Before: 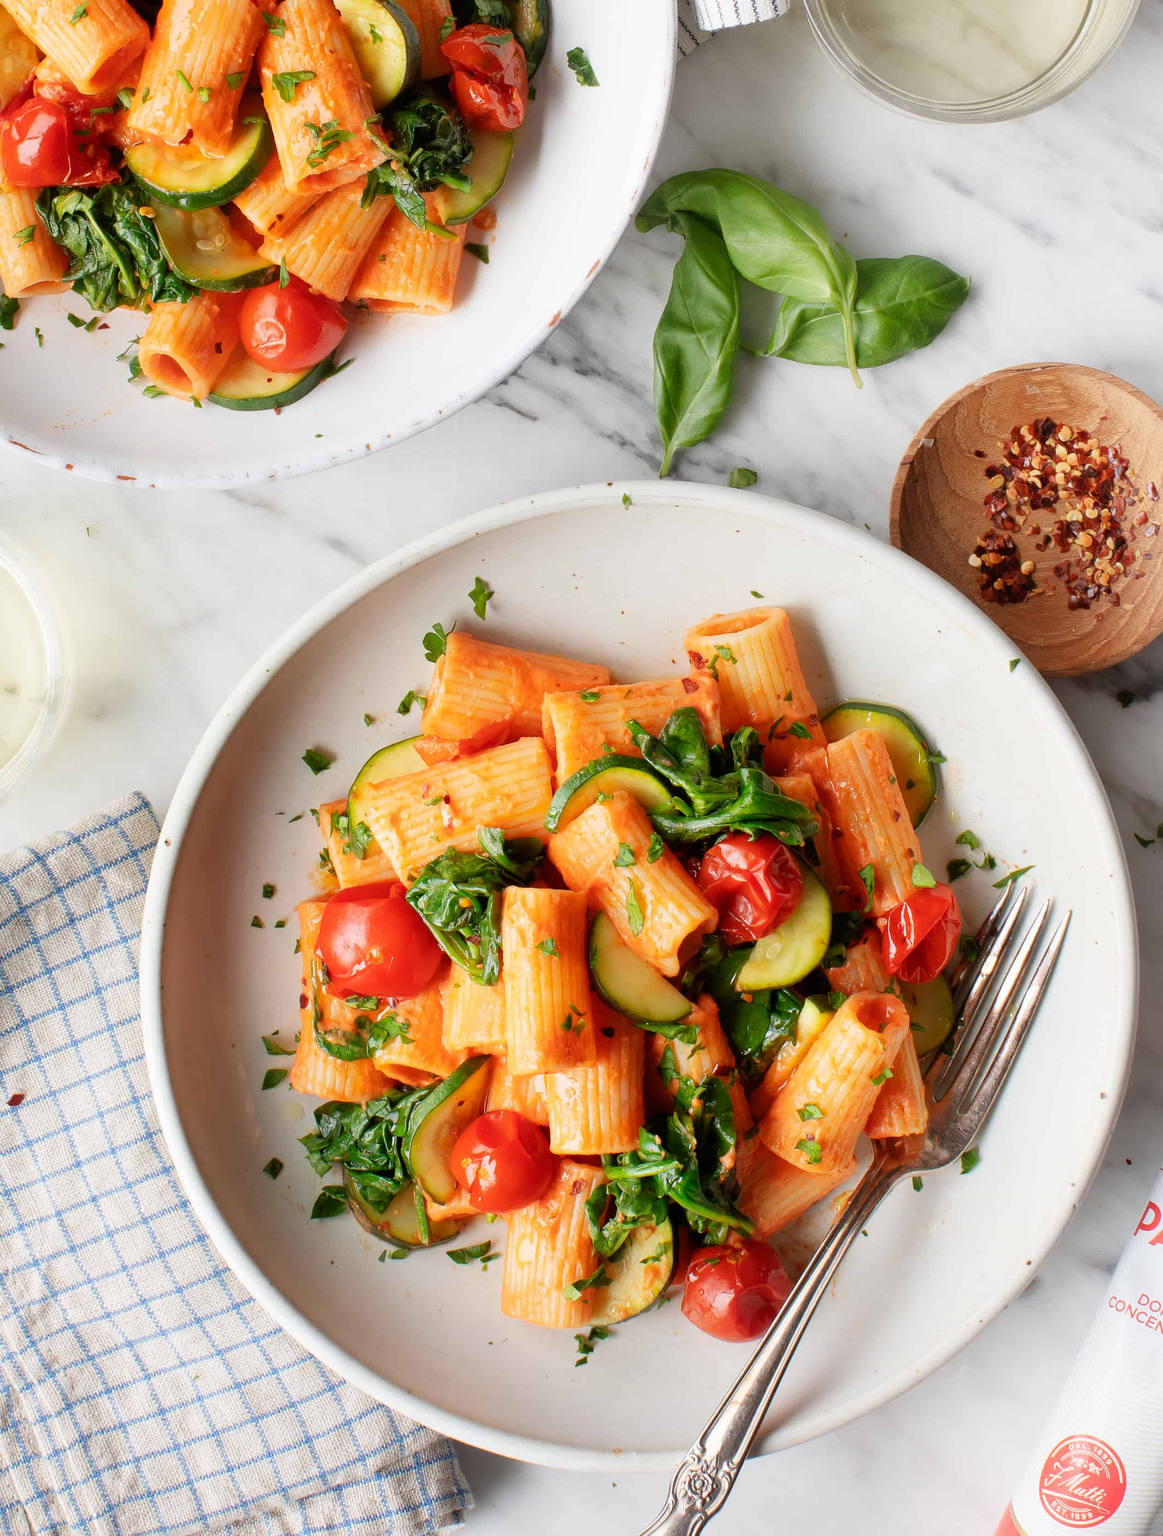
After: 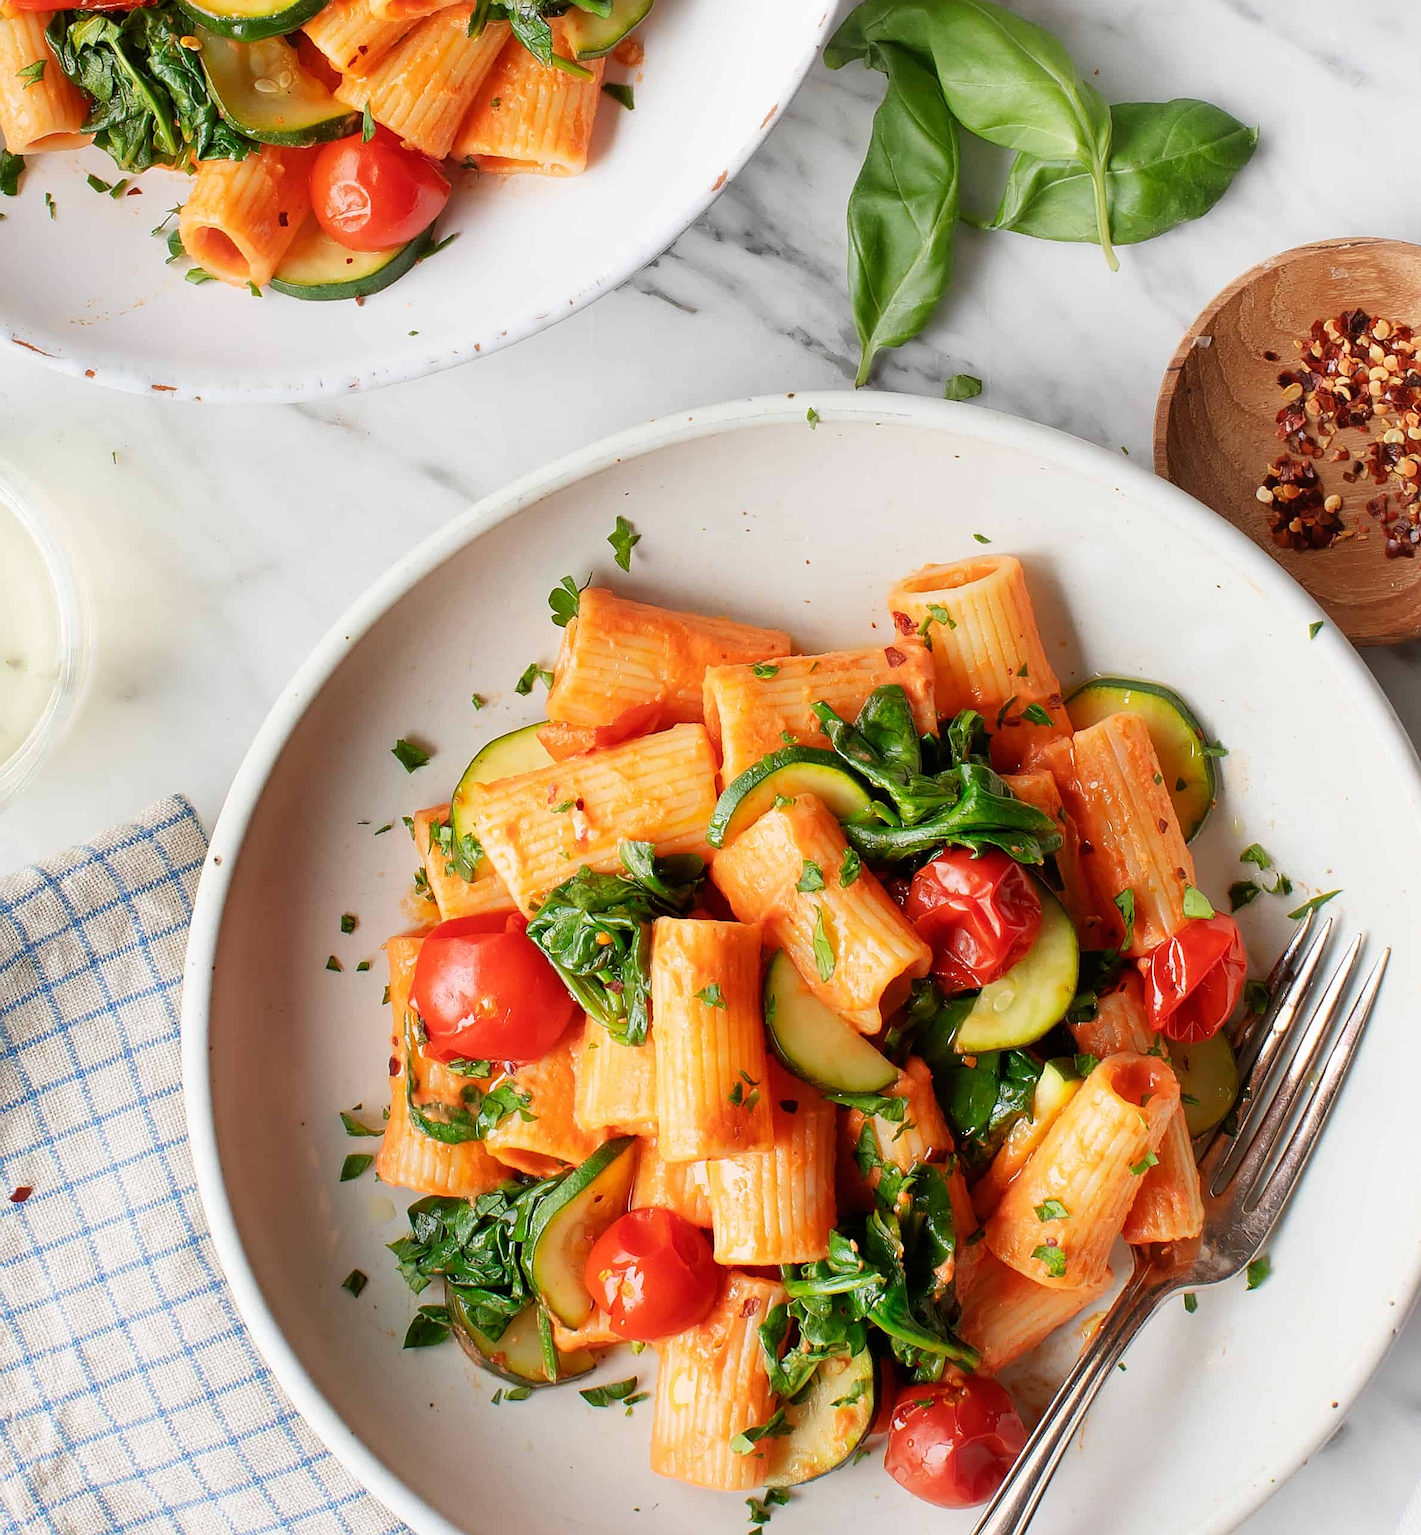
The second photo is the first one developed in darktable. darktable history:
crop and rotate: angle 0.03°, top 11.643%, right 5.651%, bottom 11.189%
sharpen: on, module defaults
